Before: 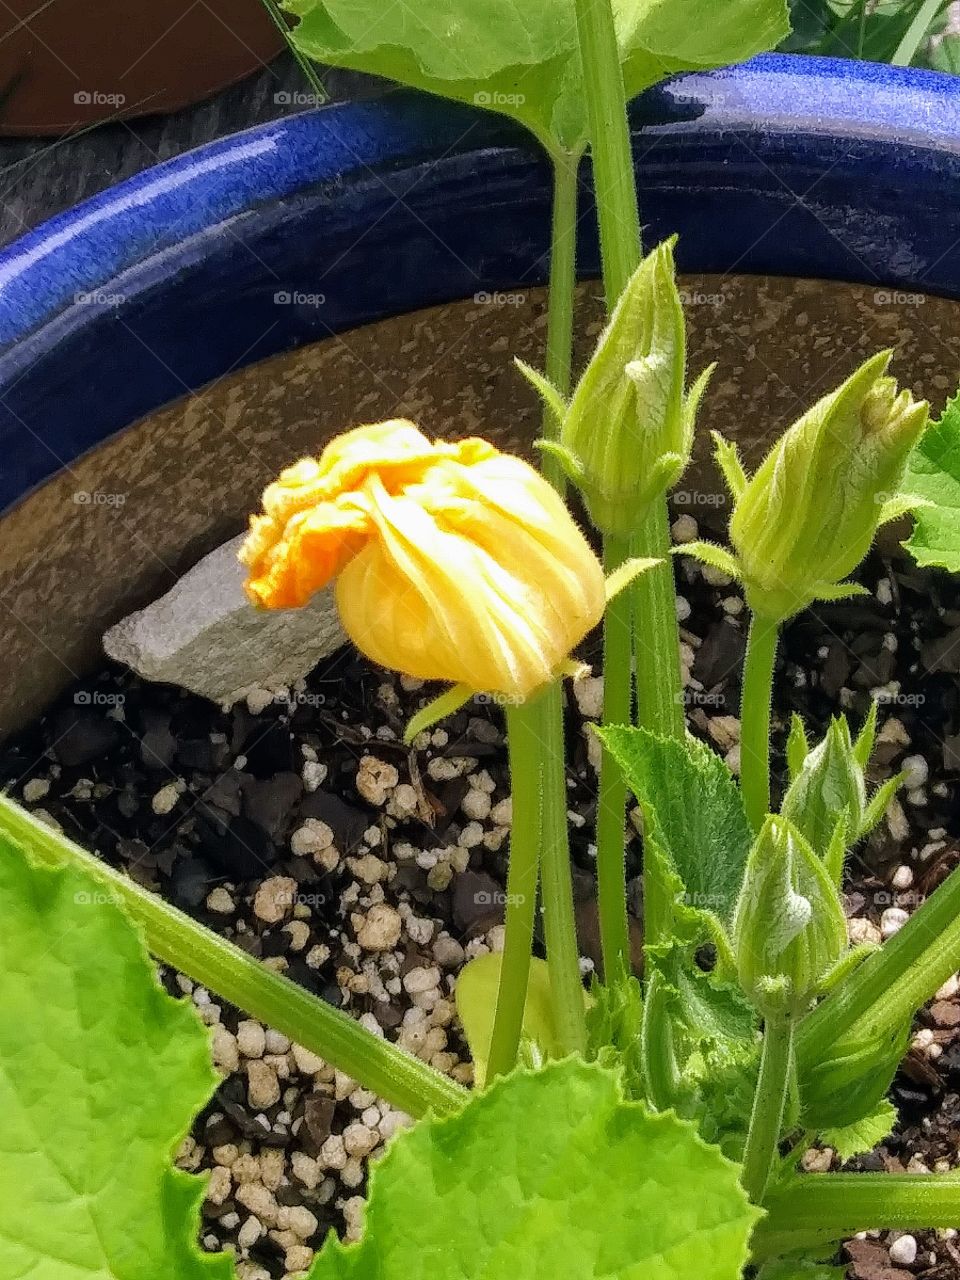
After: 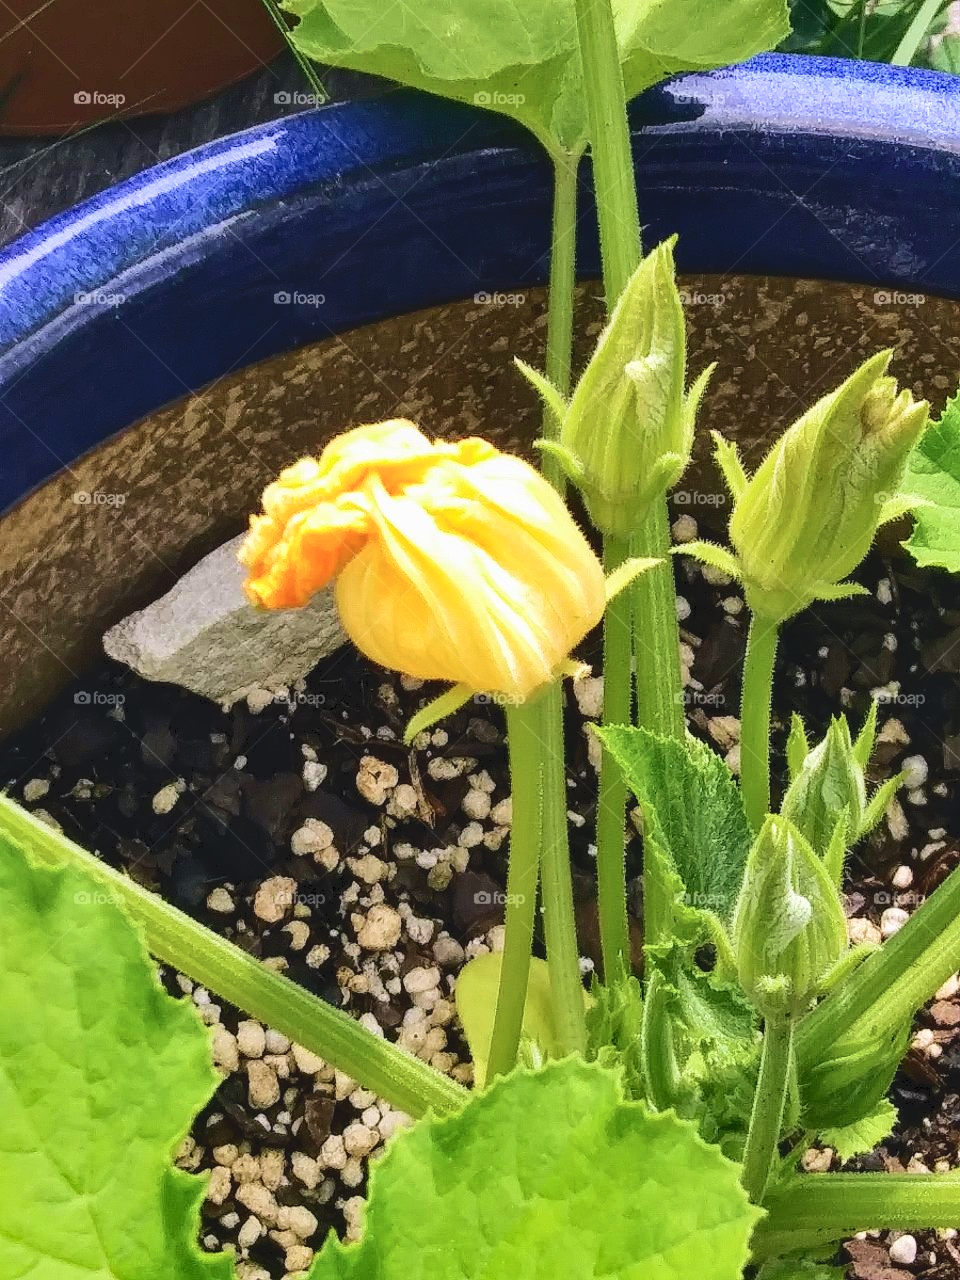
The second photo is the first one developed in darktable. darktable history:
velvia: on, module defaults
tone curve: curves: ch0 [(0, 0) (0.003, 0.077) (0.011, 0.079) (0.025, 0.085) (0.044, 0.095) (0.069, 0.109) (0.1, 0.124) (0.136, 0.142) (0.177, 0.169) (0.224, 0.207) (0.277, 0.267) (0.335, 0.347) (0.399, 0.442) (0.468, 0.54) (0.543, 0.635) (0.623, 0.726) (0.709, 0.813) (0.801, 0.882) (0.898, 0.934) (1, 1)], color space Lab, independent channels, preserve colors none
shadows and highlights: soften with gaussian
